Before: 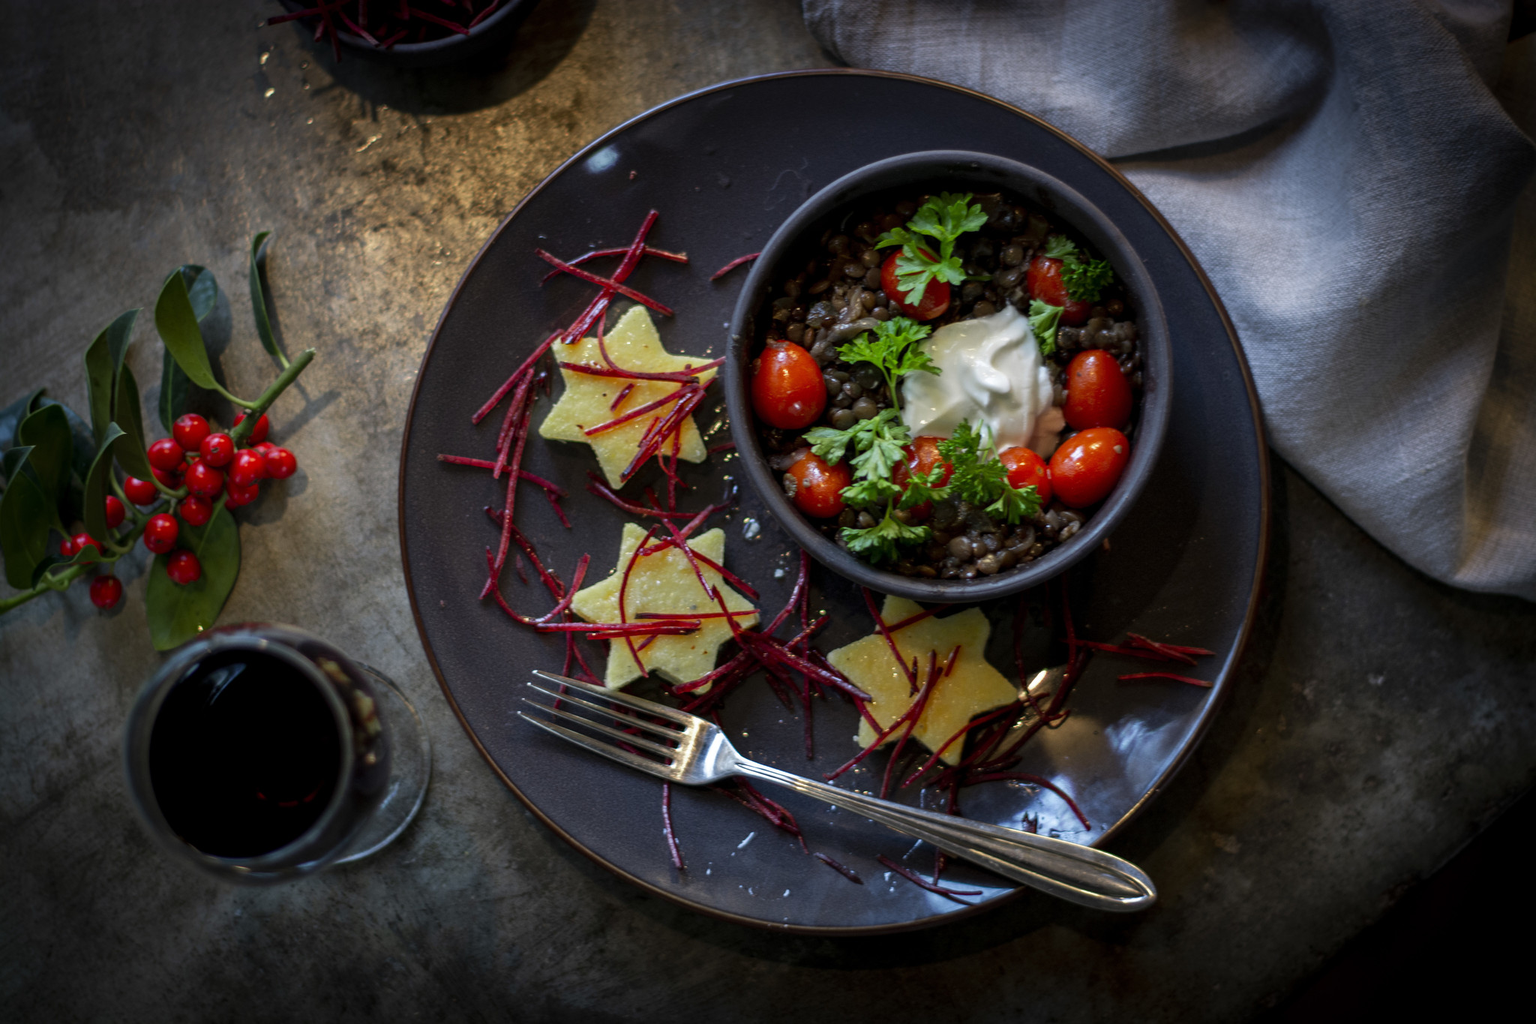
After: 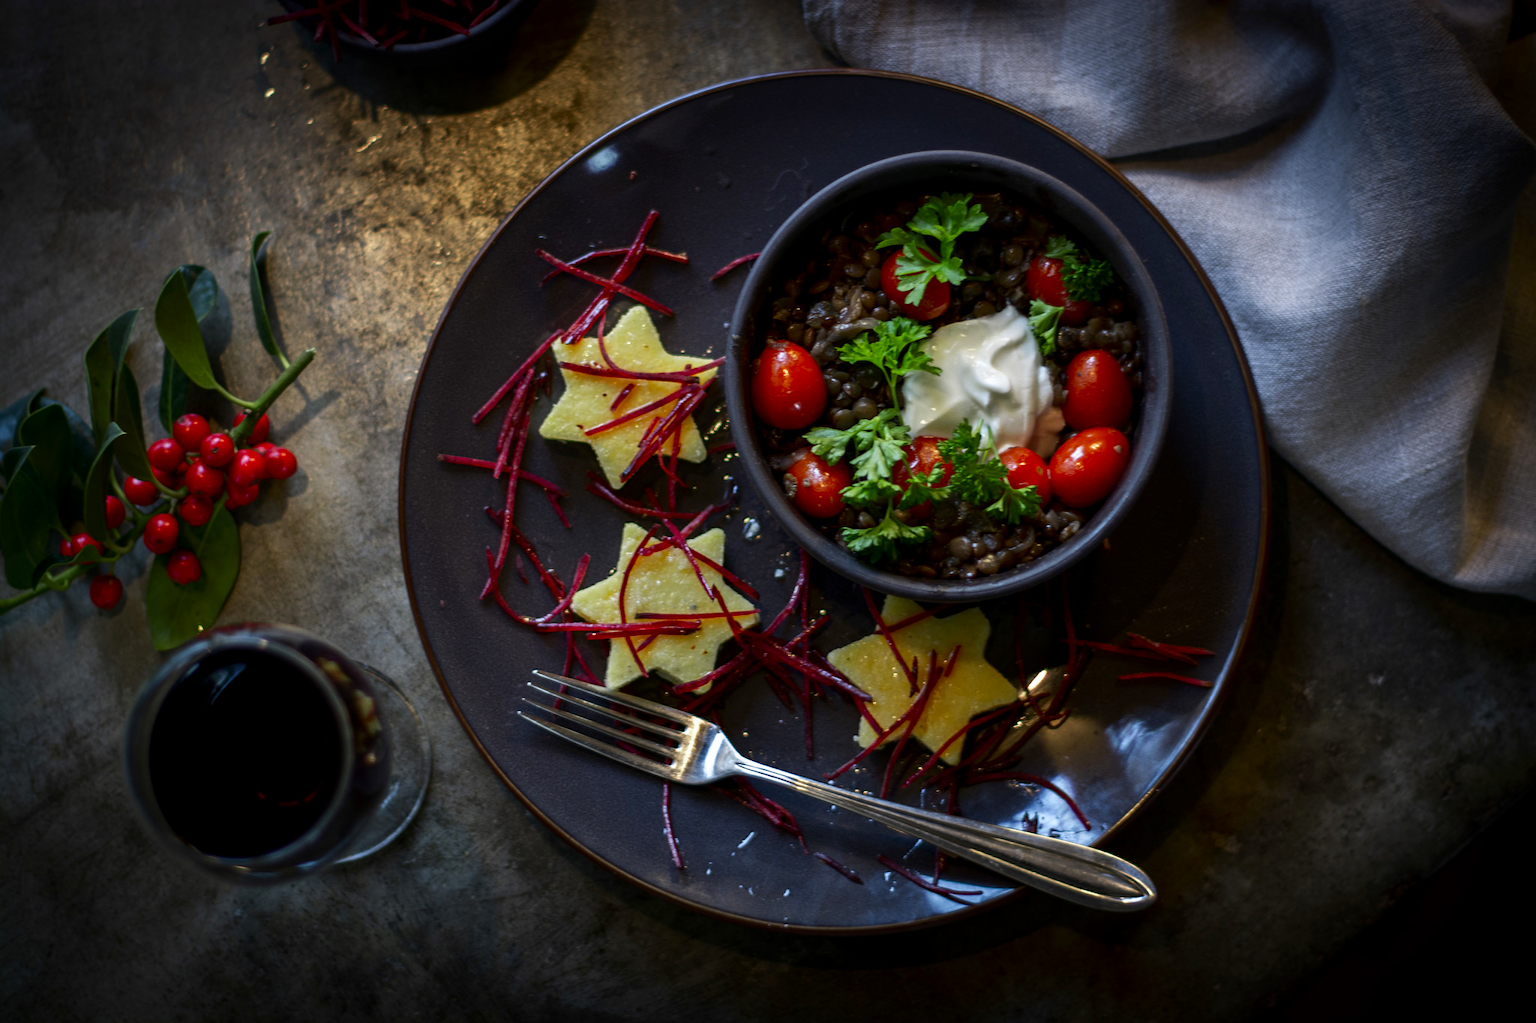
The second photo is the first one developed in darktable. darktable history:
contrast brightness saturation: contrast 0.13, brightness -0.052, saturation 0.152
